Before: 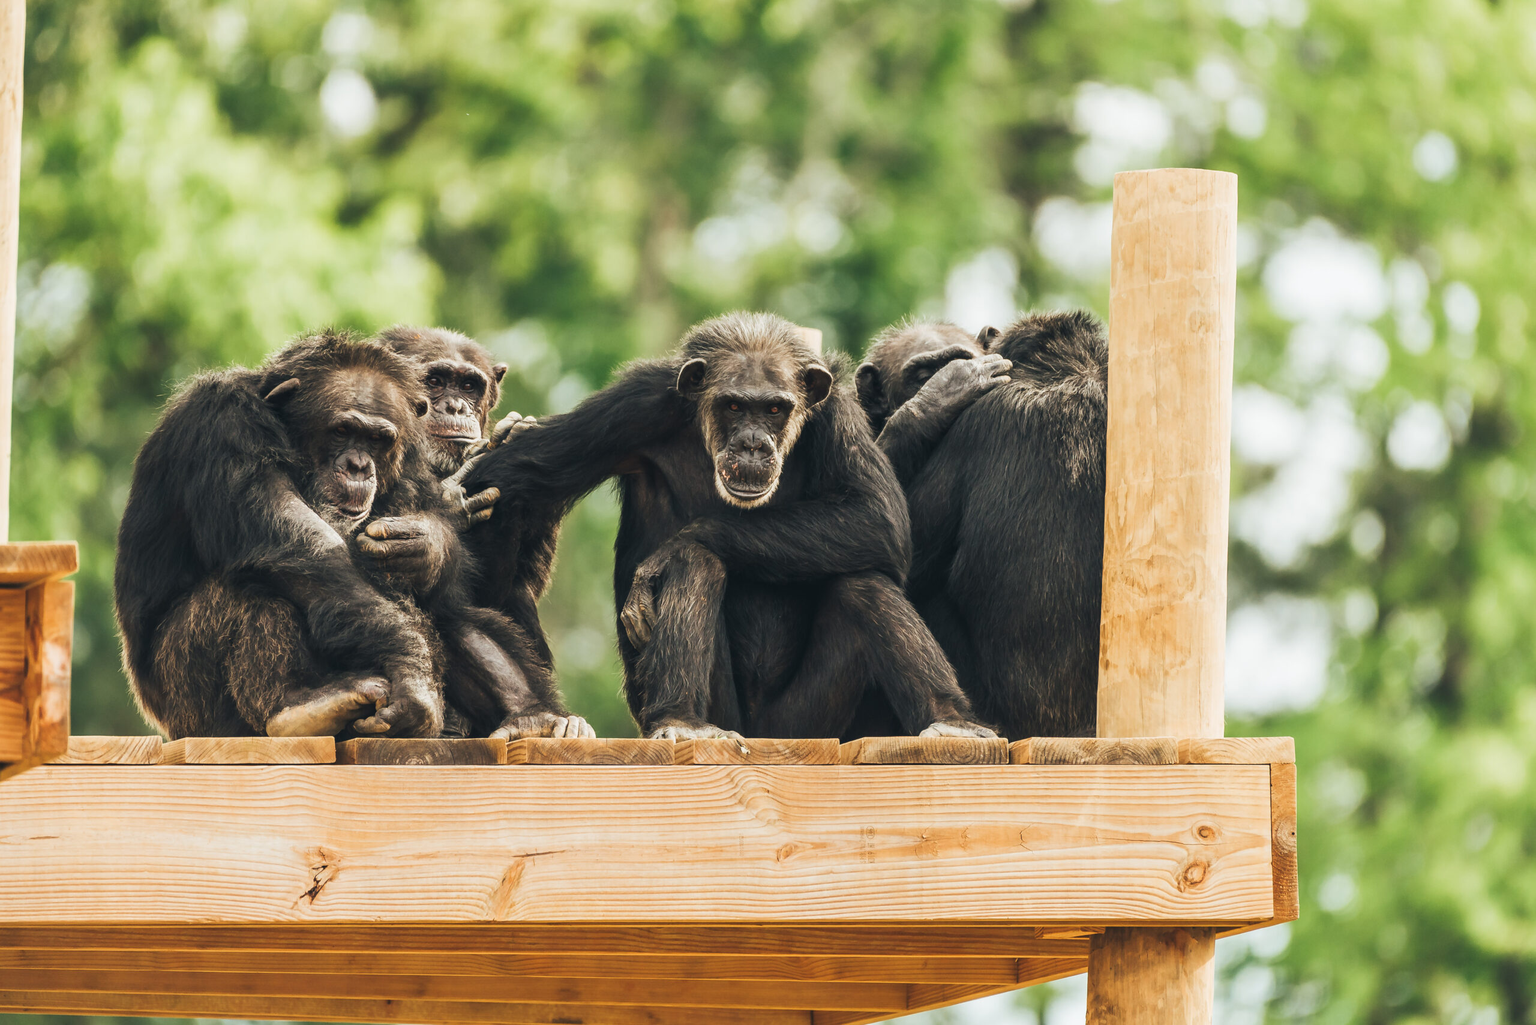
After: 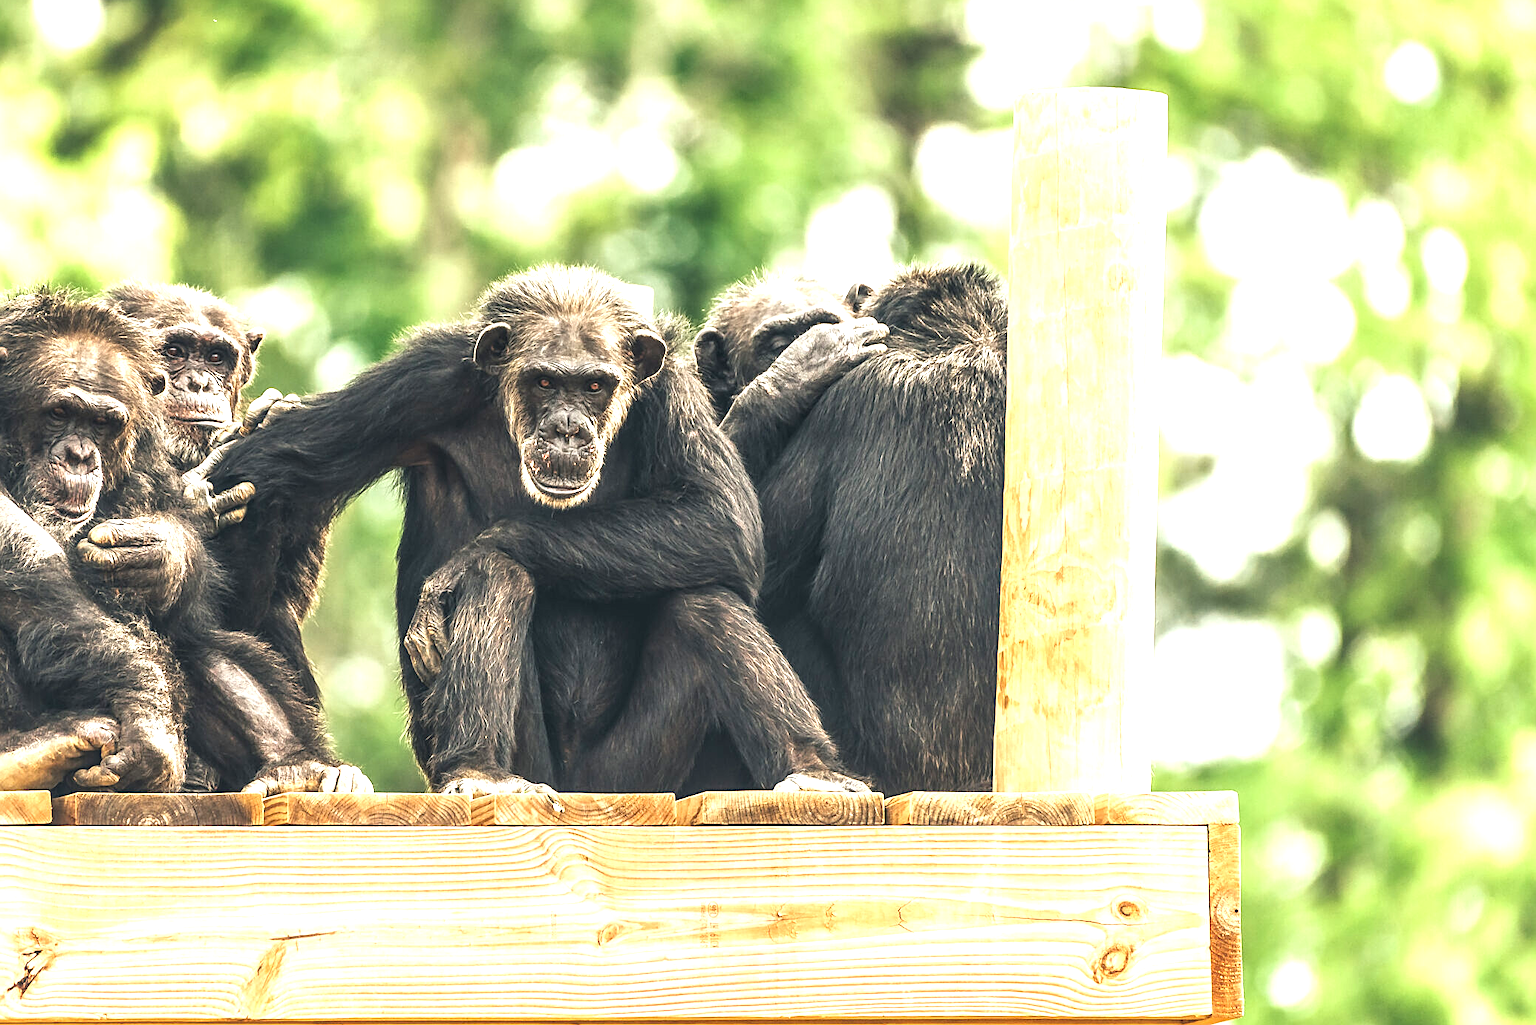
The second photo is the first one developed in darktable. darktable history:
crop: left 19.159%, top 9.58%, bottom 9.58%
exposure: black level correction 0, exposure 1.1 EV, compensate exposure bias true, compensate highlight preservation false
sharpen: on, module defaults
local contrast: detail 130%
